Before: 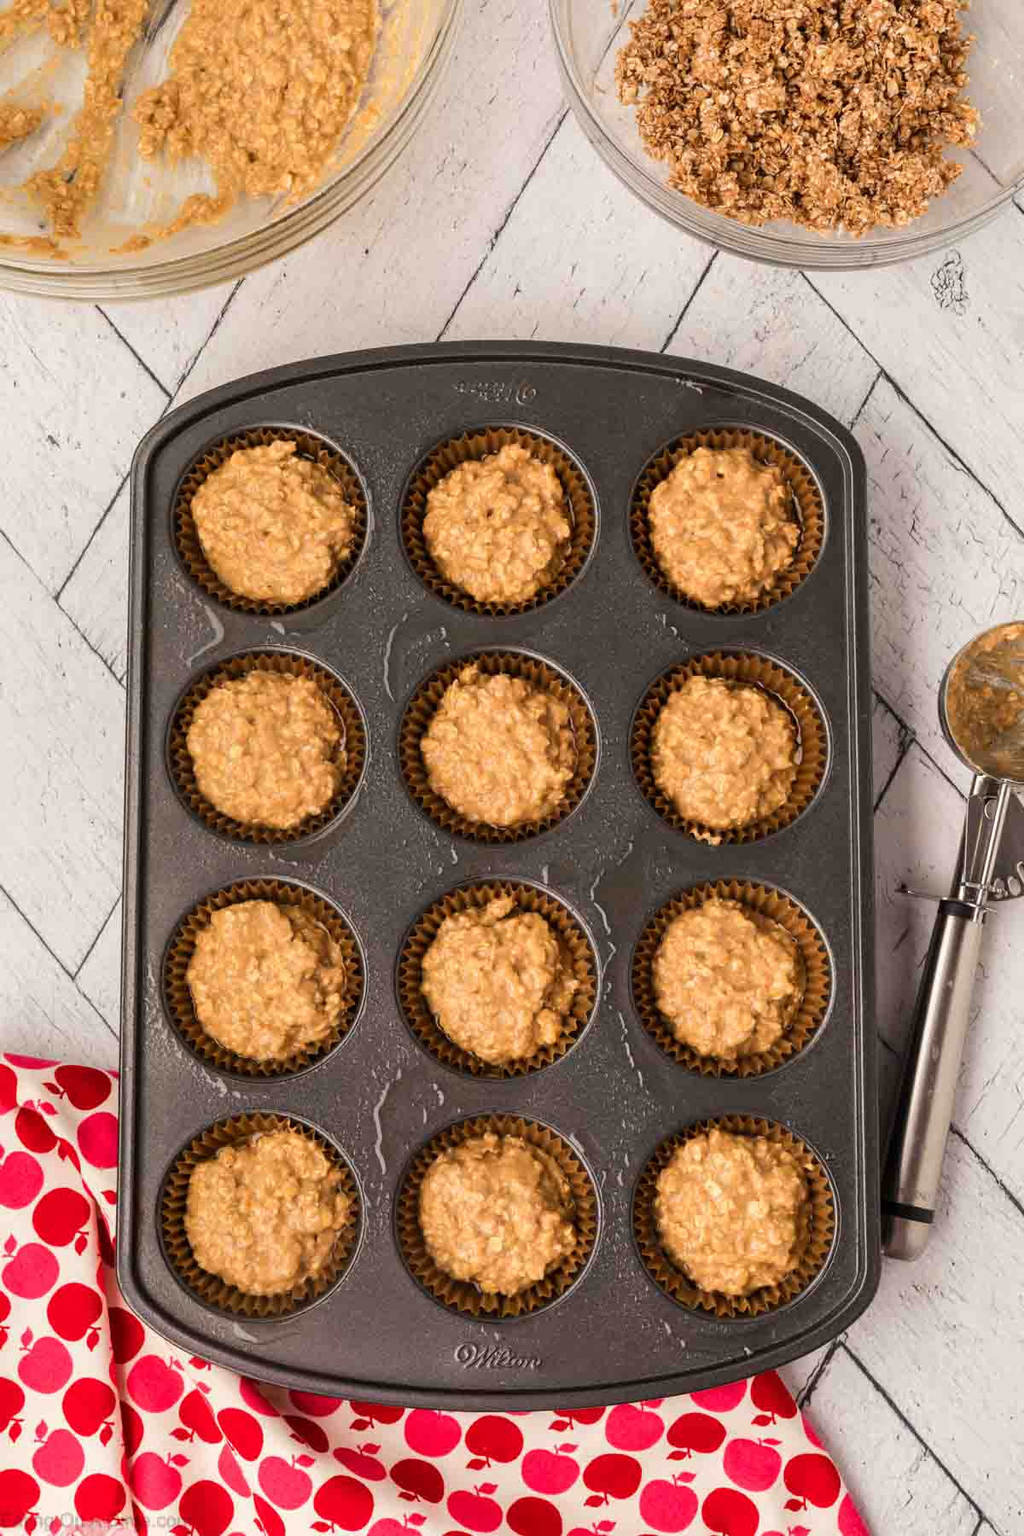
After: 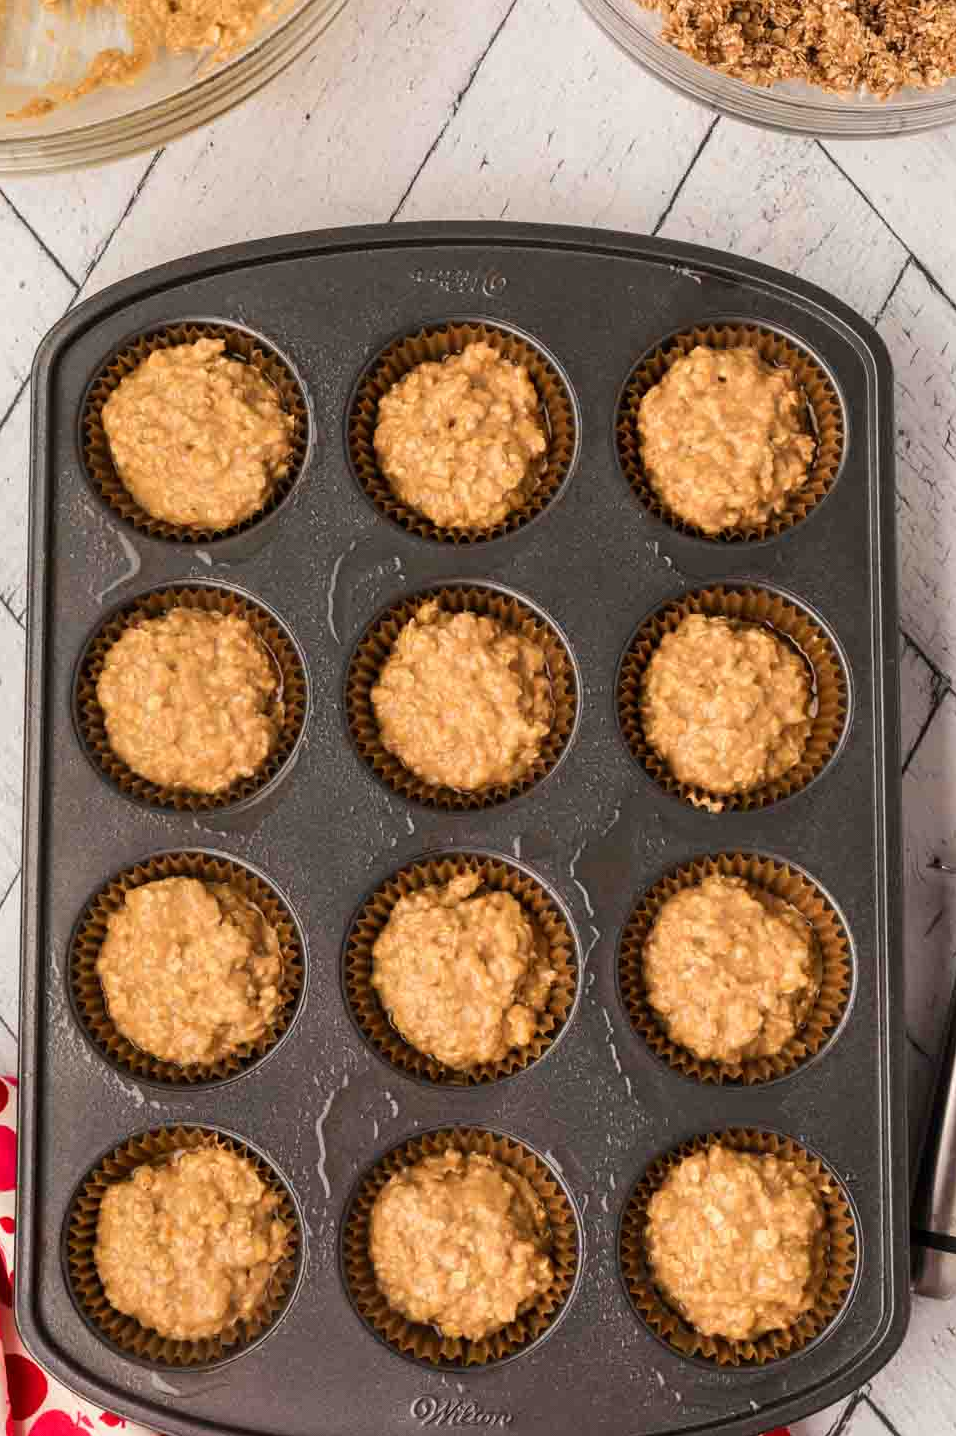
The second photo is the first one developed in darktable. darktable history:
crop and rotate: left 10.191%, top 9.896%, right 10.064%, bottom 10.309%
levels: mode automatic, levels [0, 0.43, 0.859]
